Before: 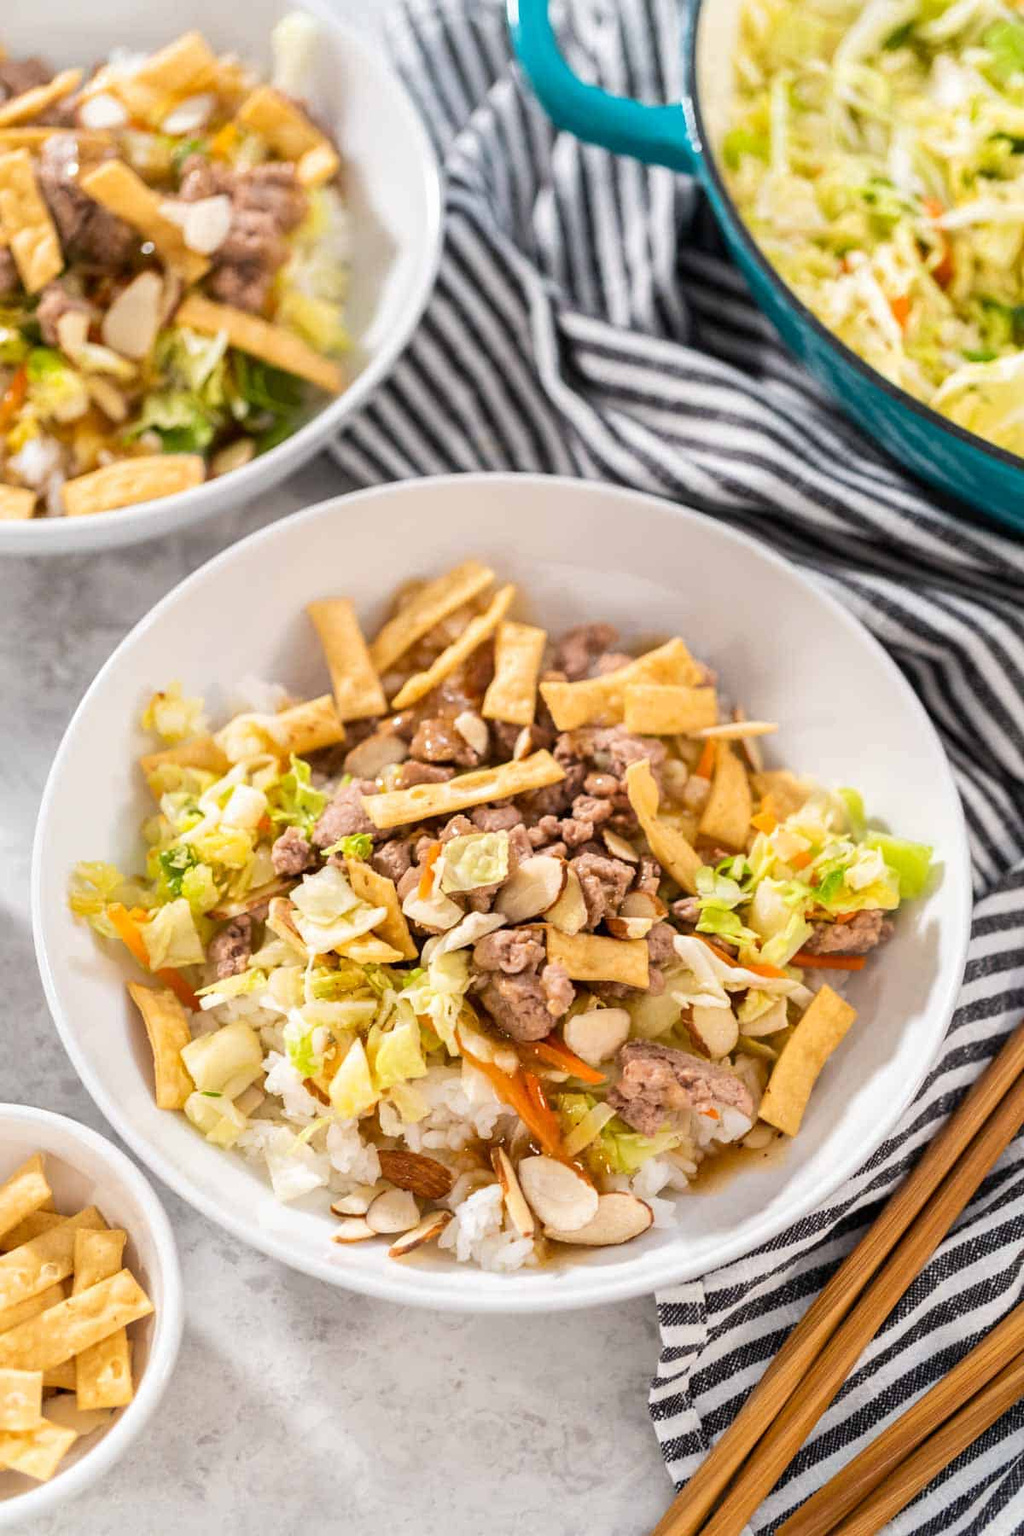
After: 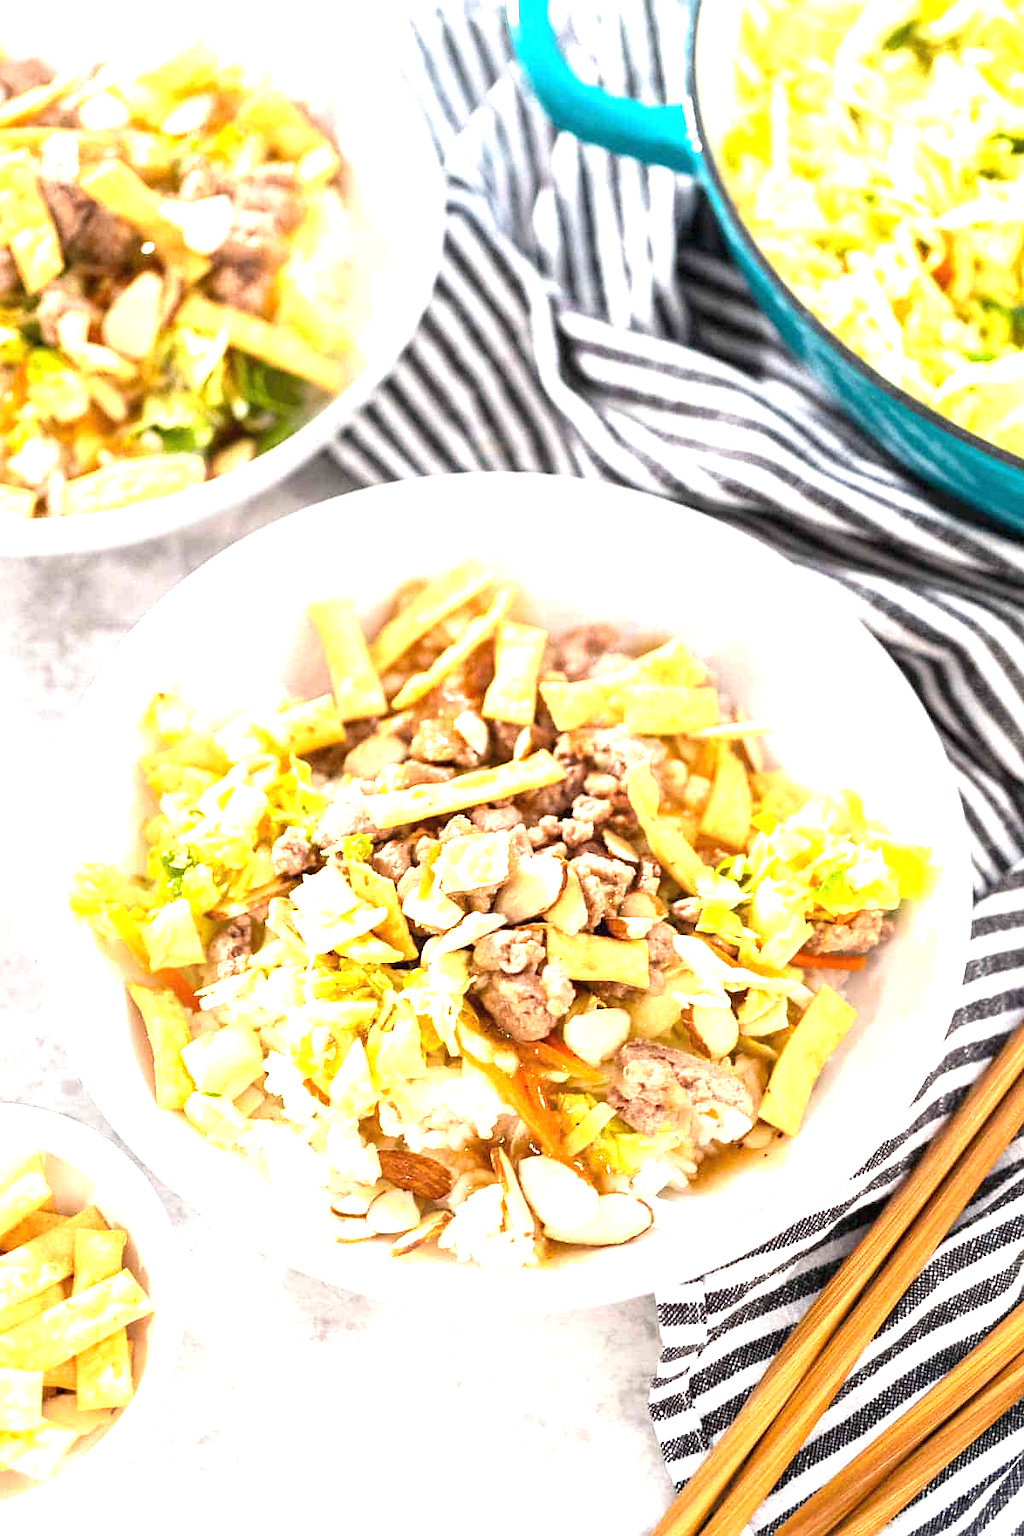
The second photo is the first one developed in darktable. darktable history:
sharpen: radius 1.042, threshold 1.02
exposure: black level correction 0, exposure 1.382 EV, compensate highlight preservation false
